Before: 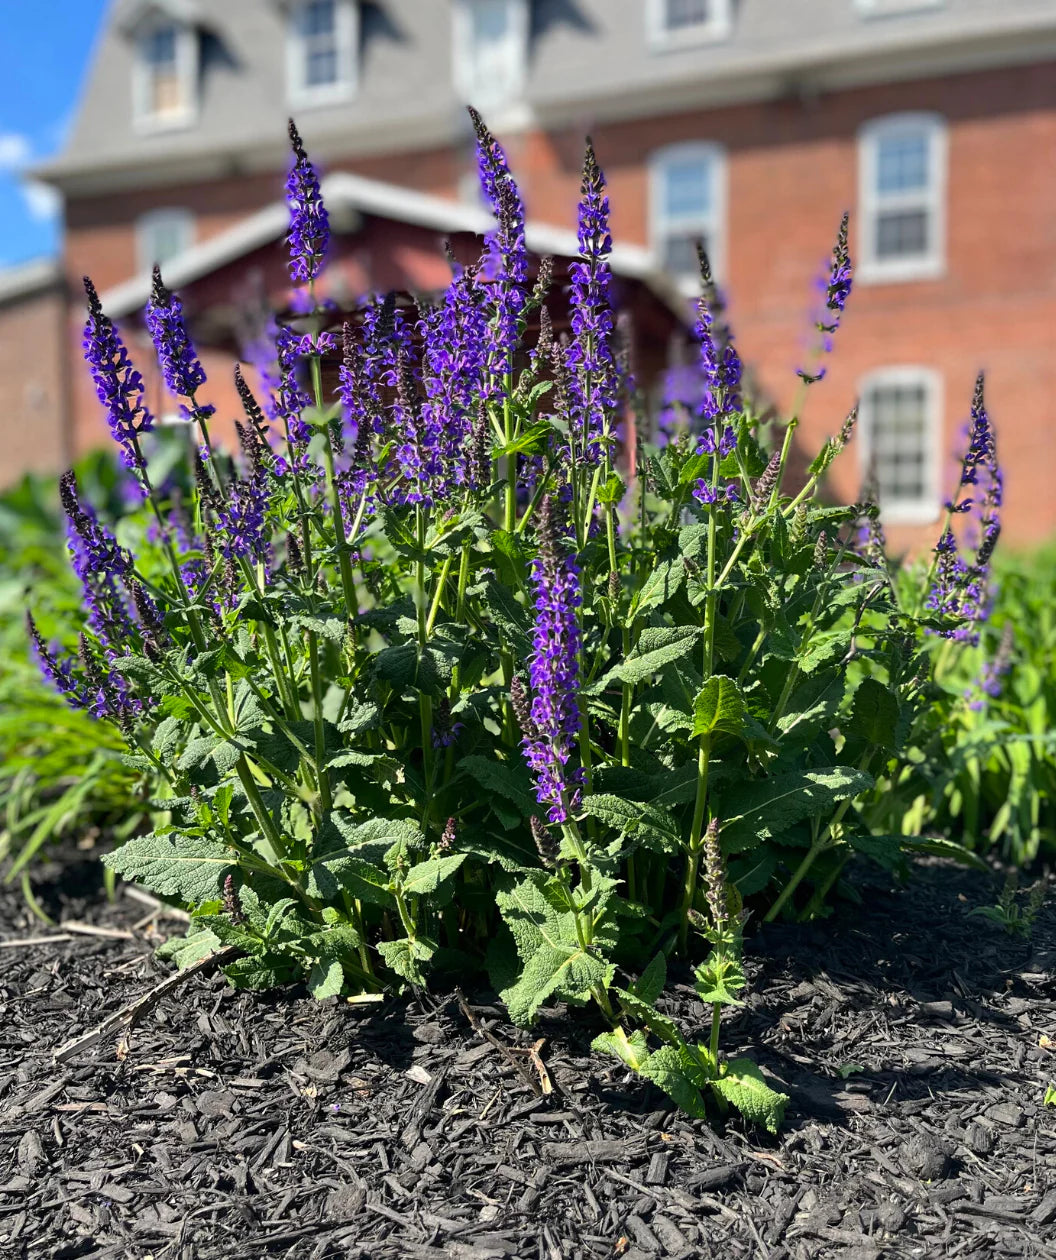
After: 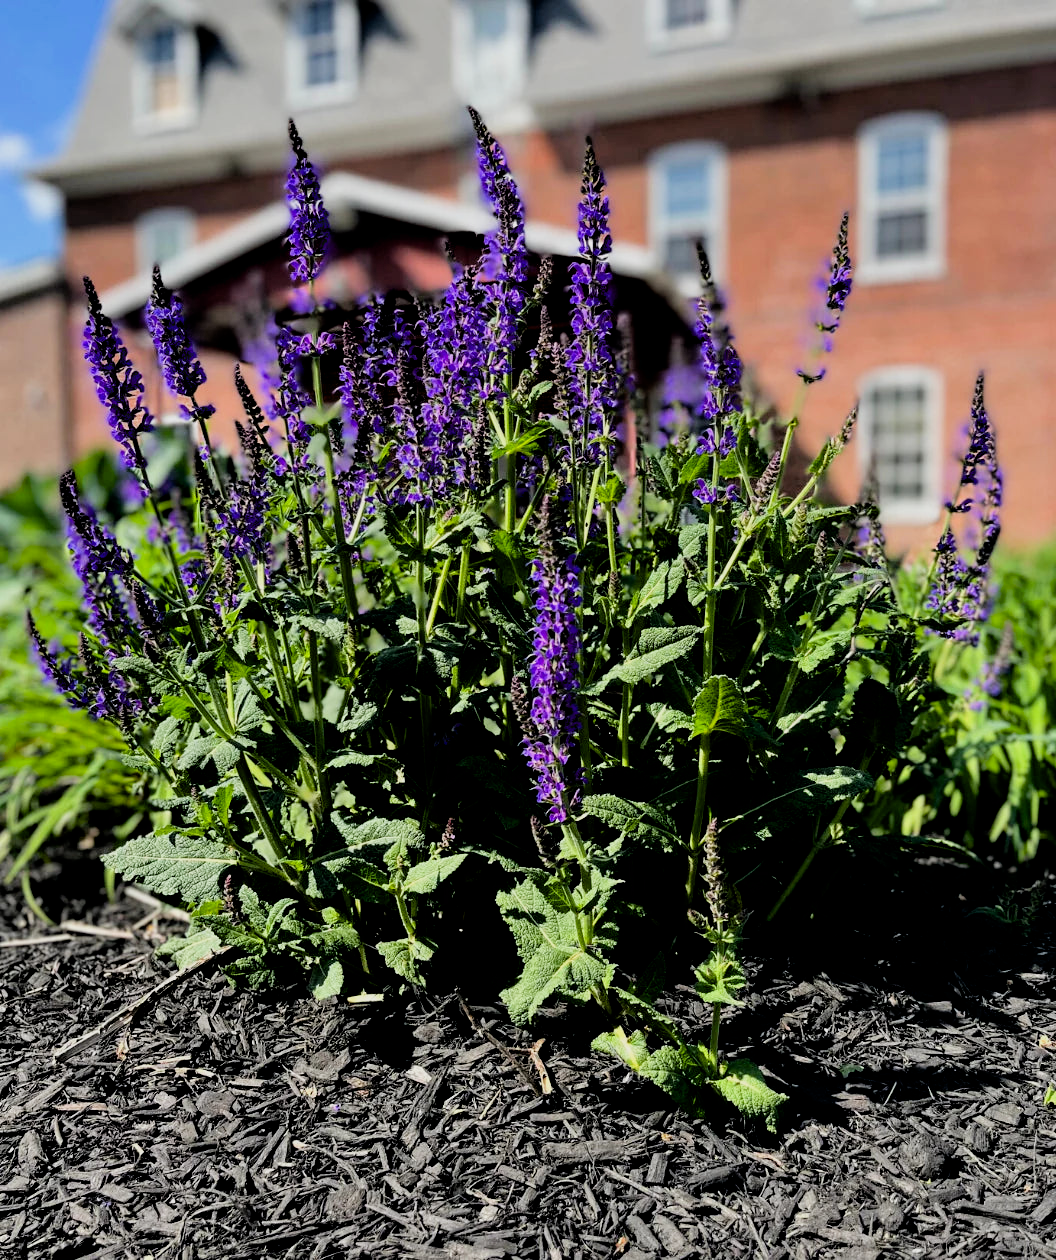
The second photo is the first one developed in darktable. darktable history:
filmic rgb: black relative exposure -5 EV, white relative exposure 3.5 EV, hardness 3.19, contrast 1.2, highlights saturation mix -30%
exposure: black level correction 0.016, exposure -0.009 EV, compensate highlight preservation false
